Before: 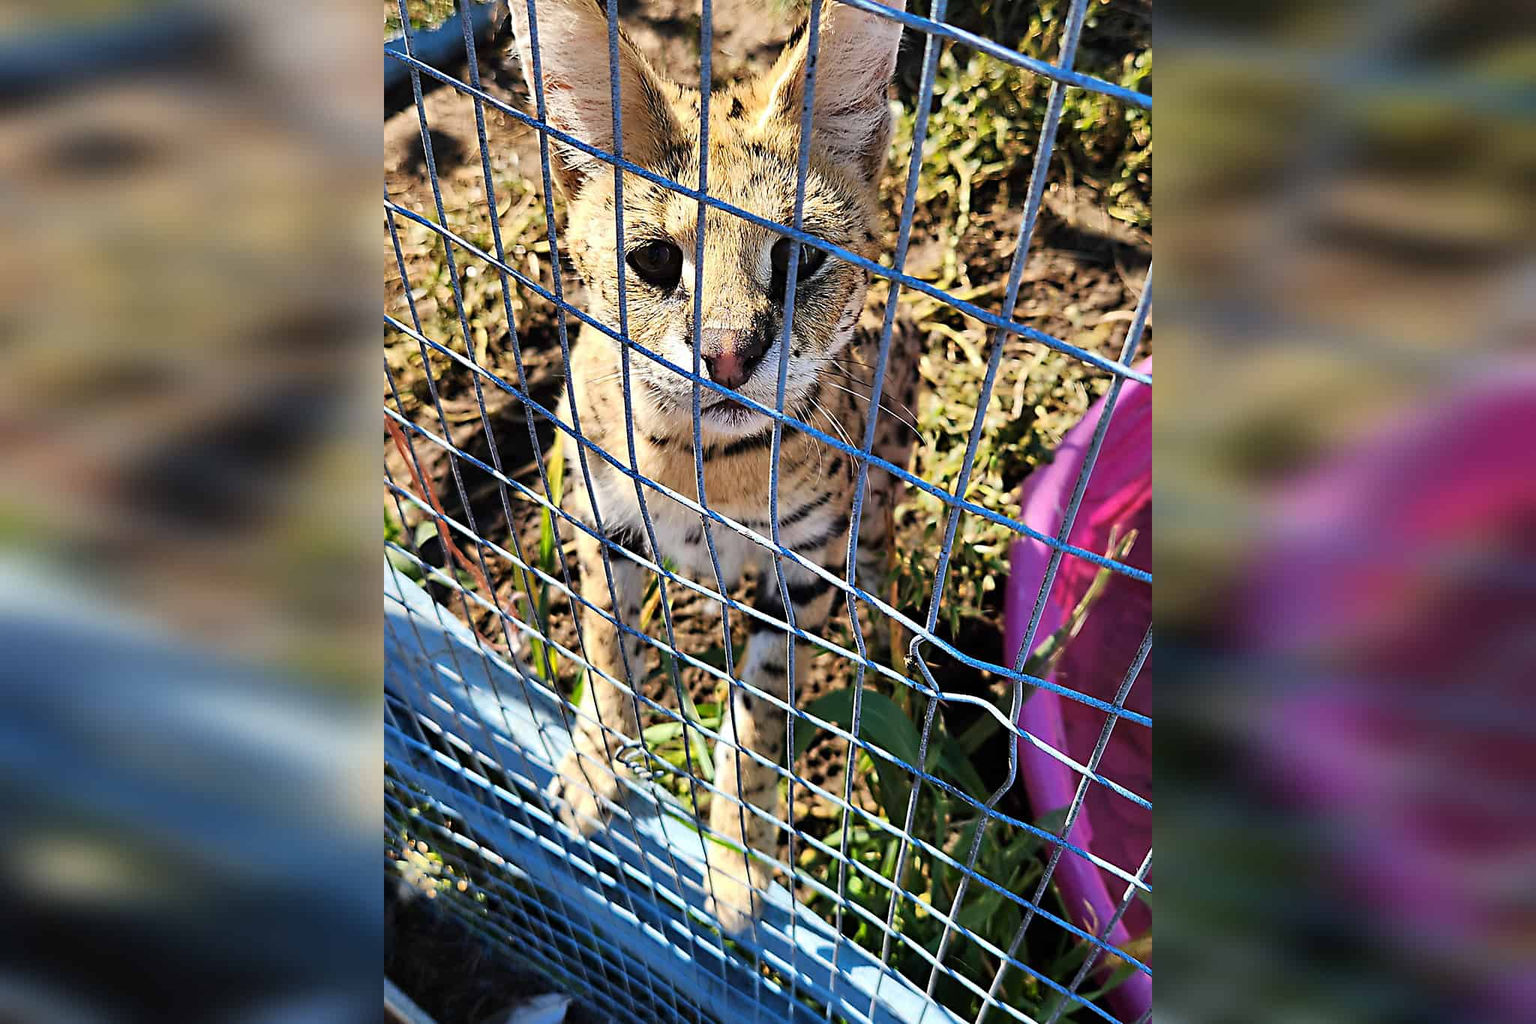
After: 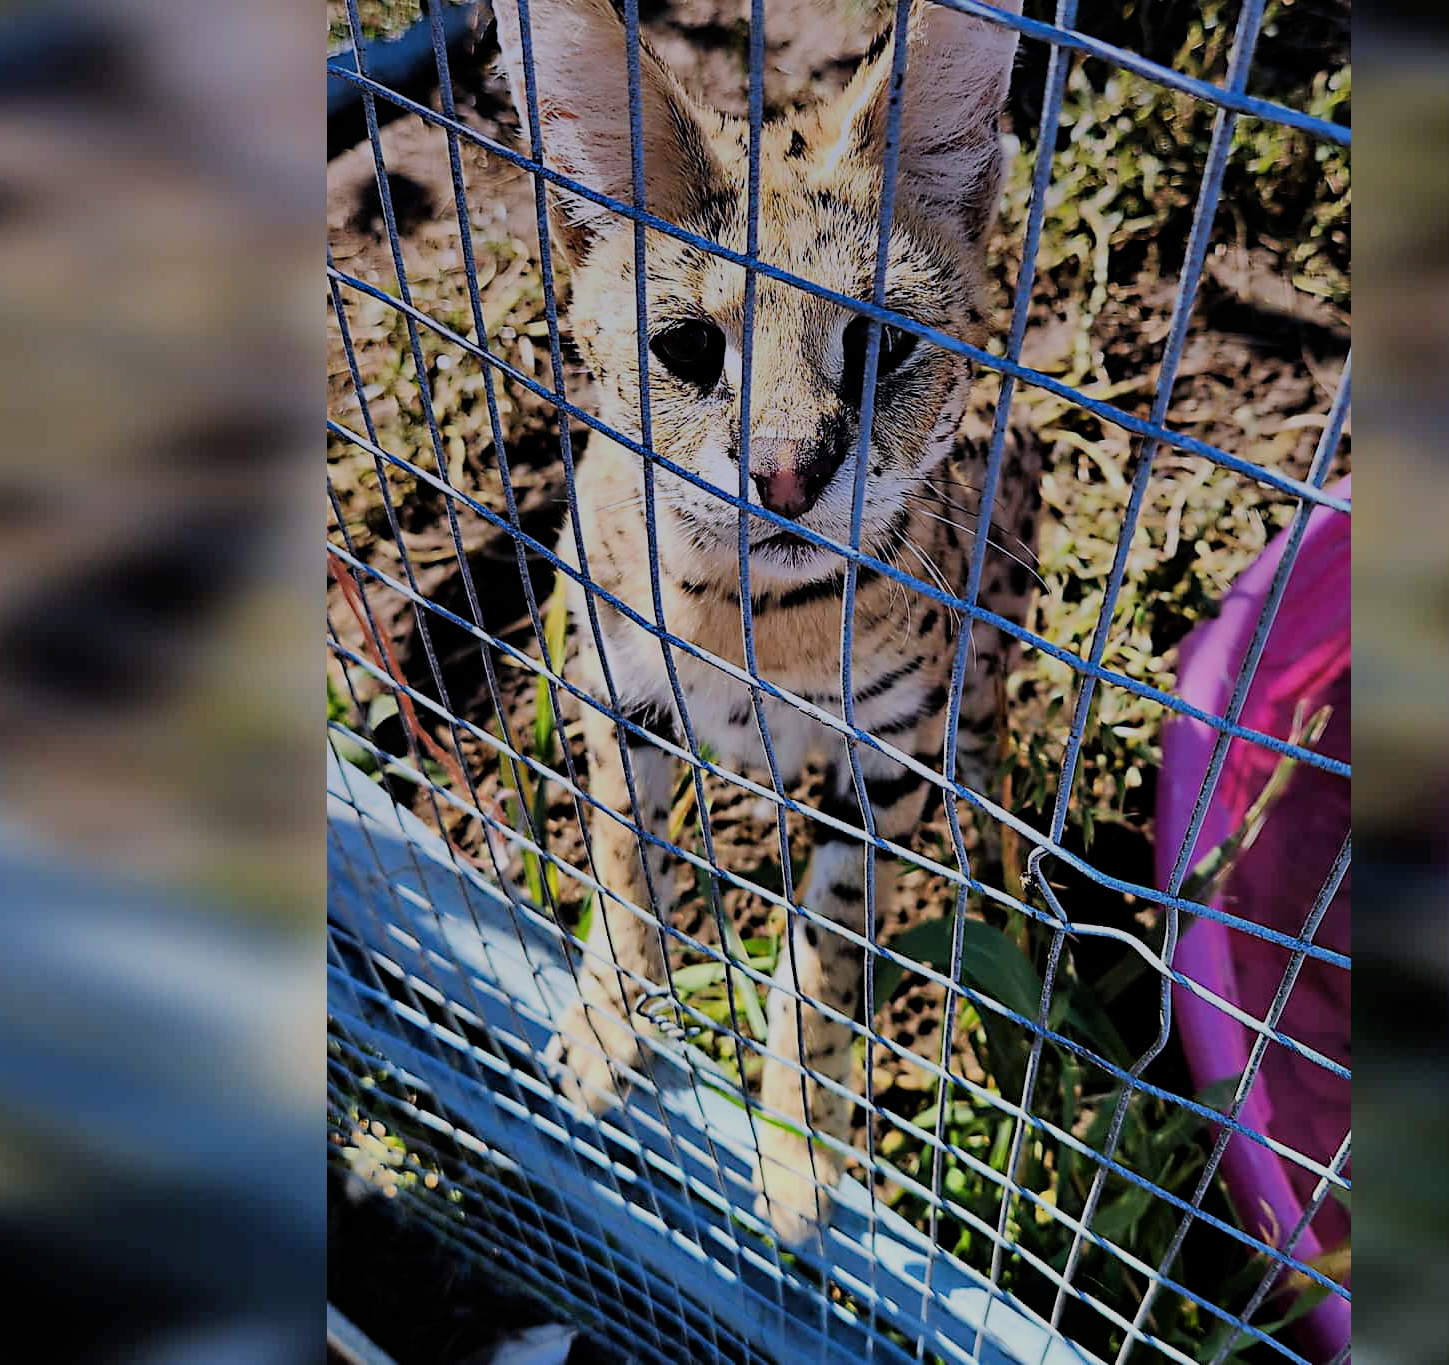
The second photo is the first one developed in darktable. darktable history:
filmic rgb: black relative exposure -7.15 EV, white relative exposure 5.36 EV, hardness 3.02
crop and rotate: left 9.061%, right 20.142%
graduated density: hue 238.83°, saturation 50%
exposure: black level correction 0.001, compensate highlight preservation false
